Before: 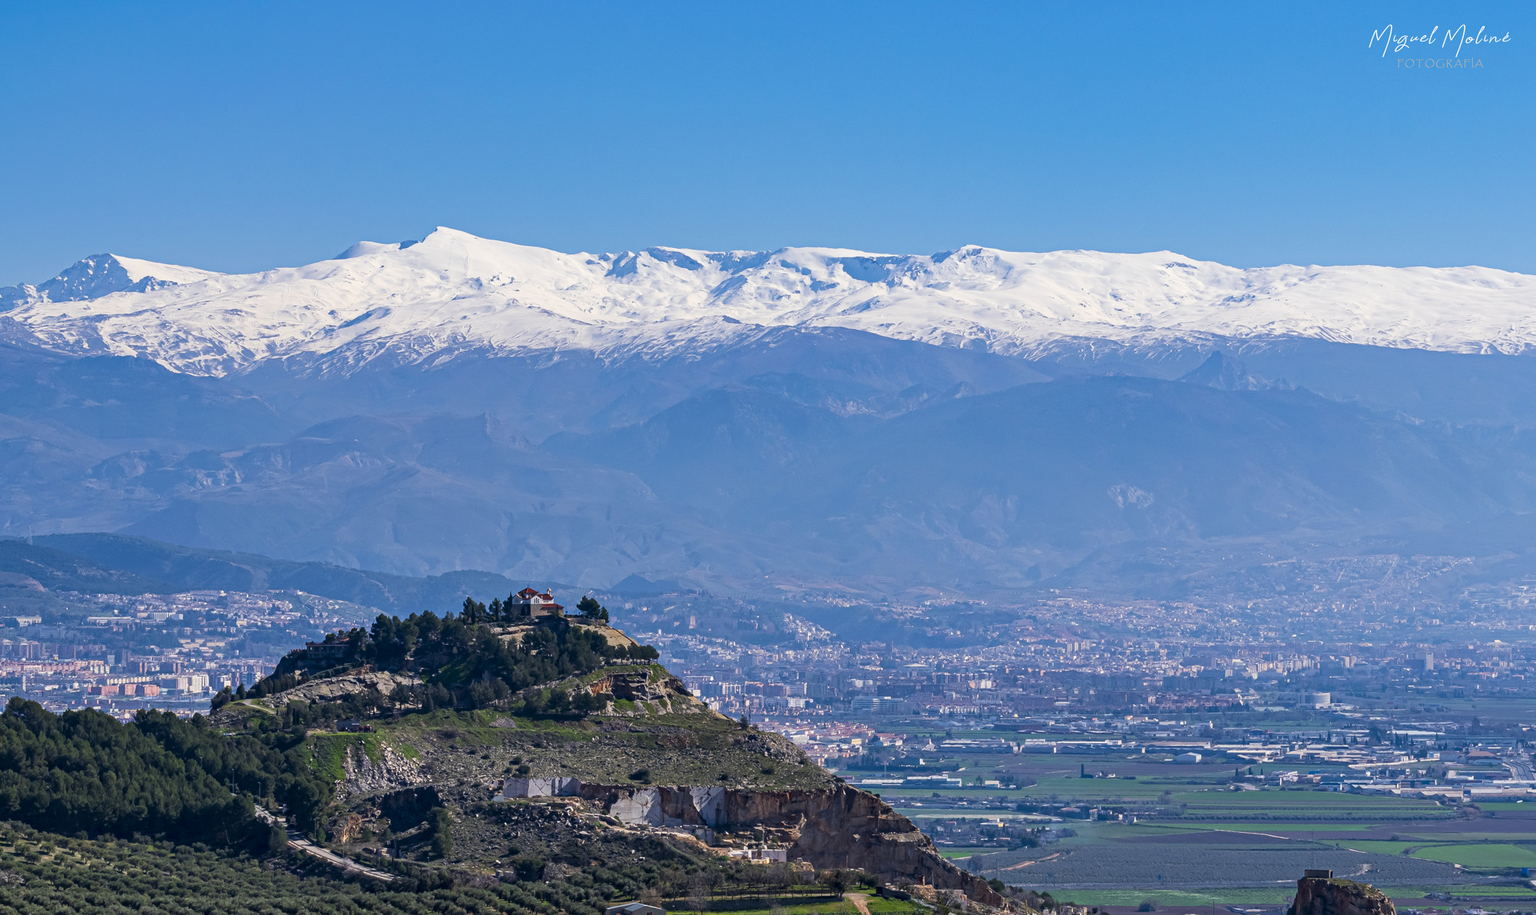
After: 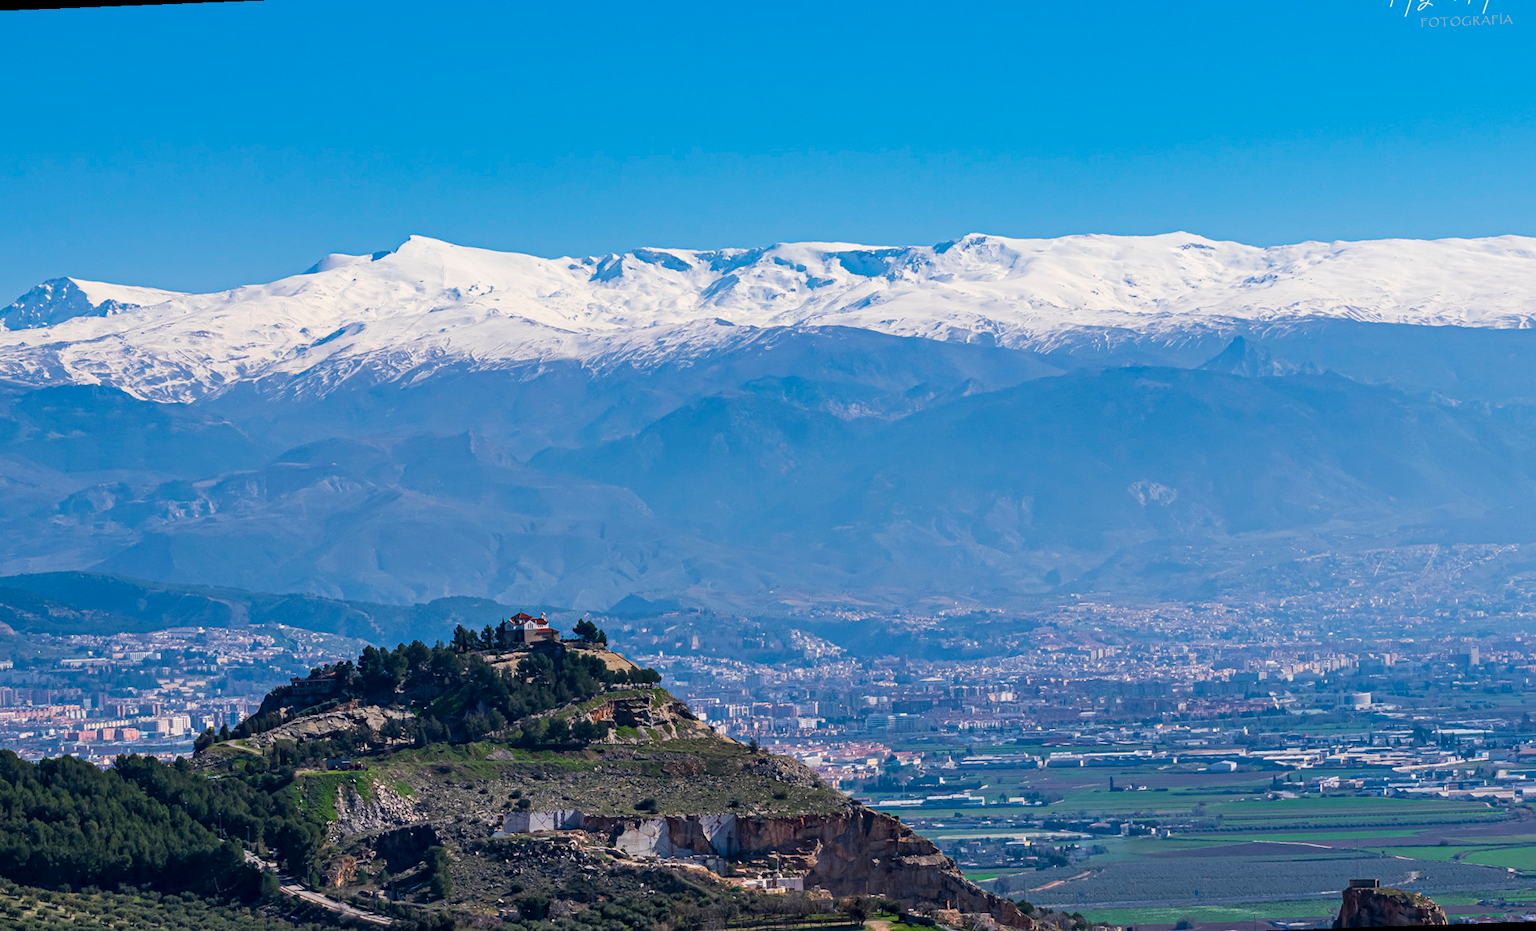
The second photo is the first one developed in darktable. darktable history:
rotate and perspective: rotation -2.12°, lens shift (vertical) 0.009, lens shift (horizontal) -0.008, automatic cropping original format, crop left 0.036, crop right 0.964, crop top 0.05, crop bottom 0.959
